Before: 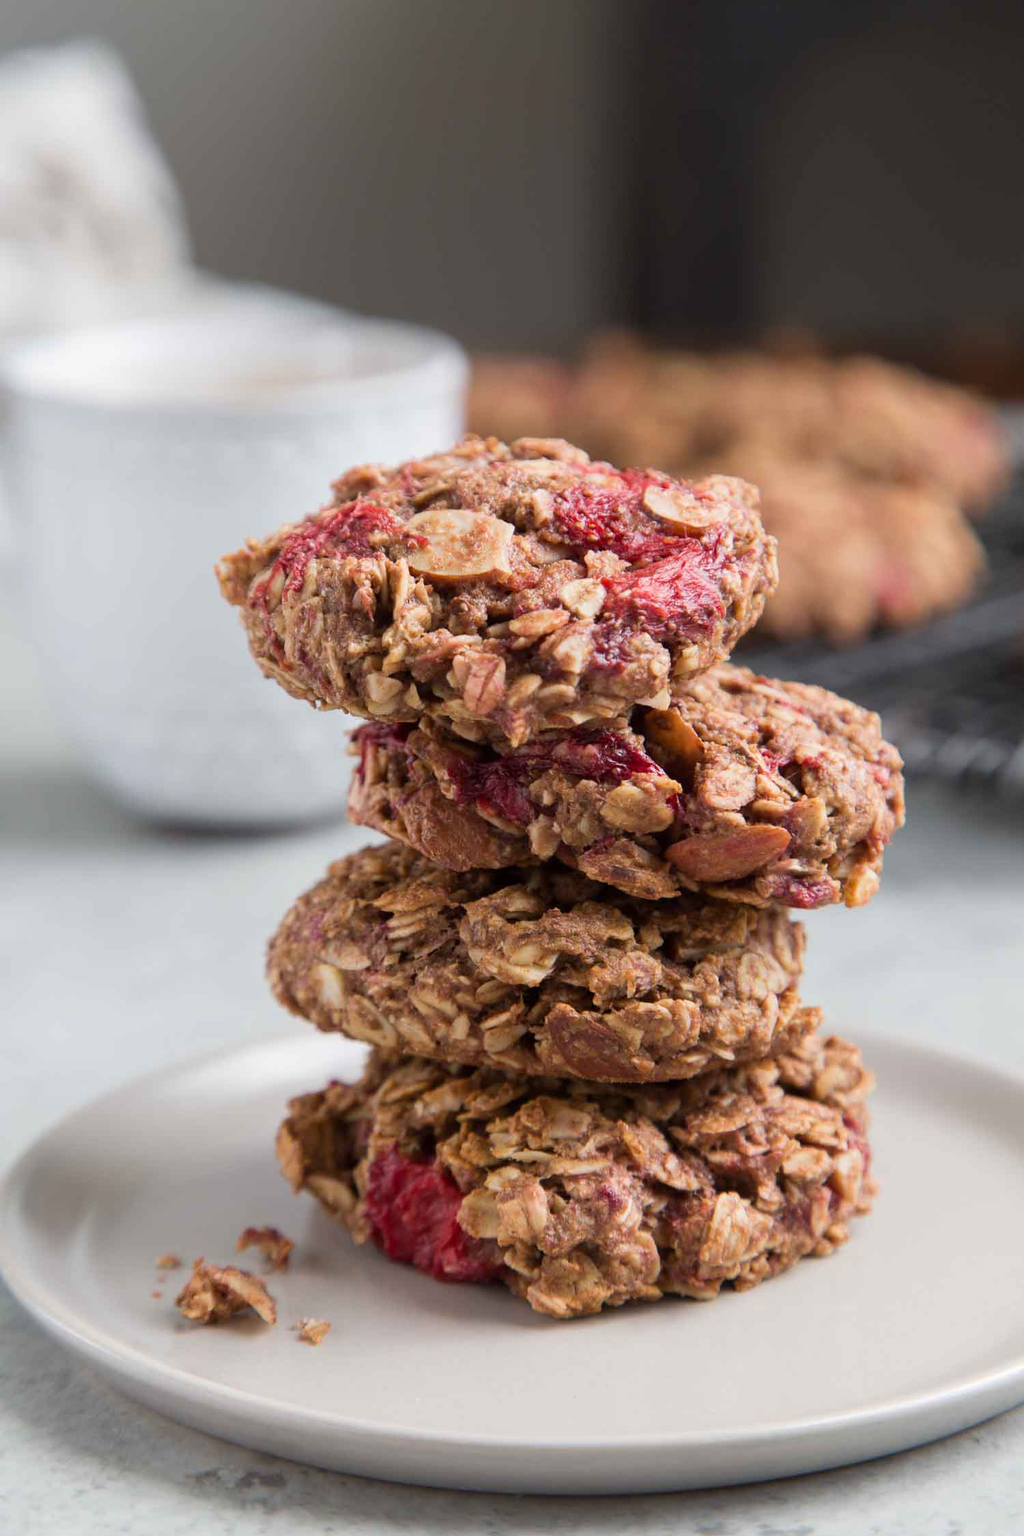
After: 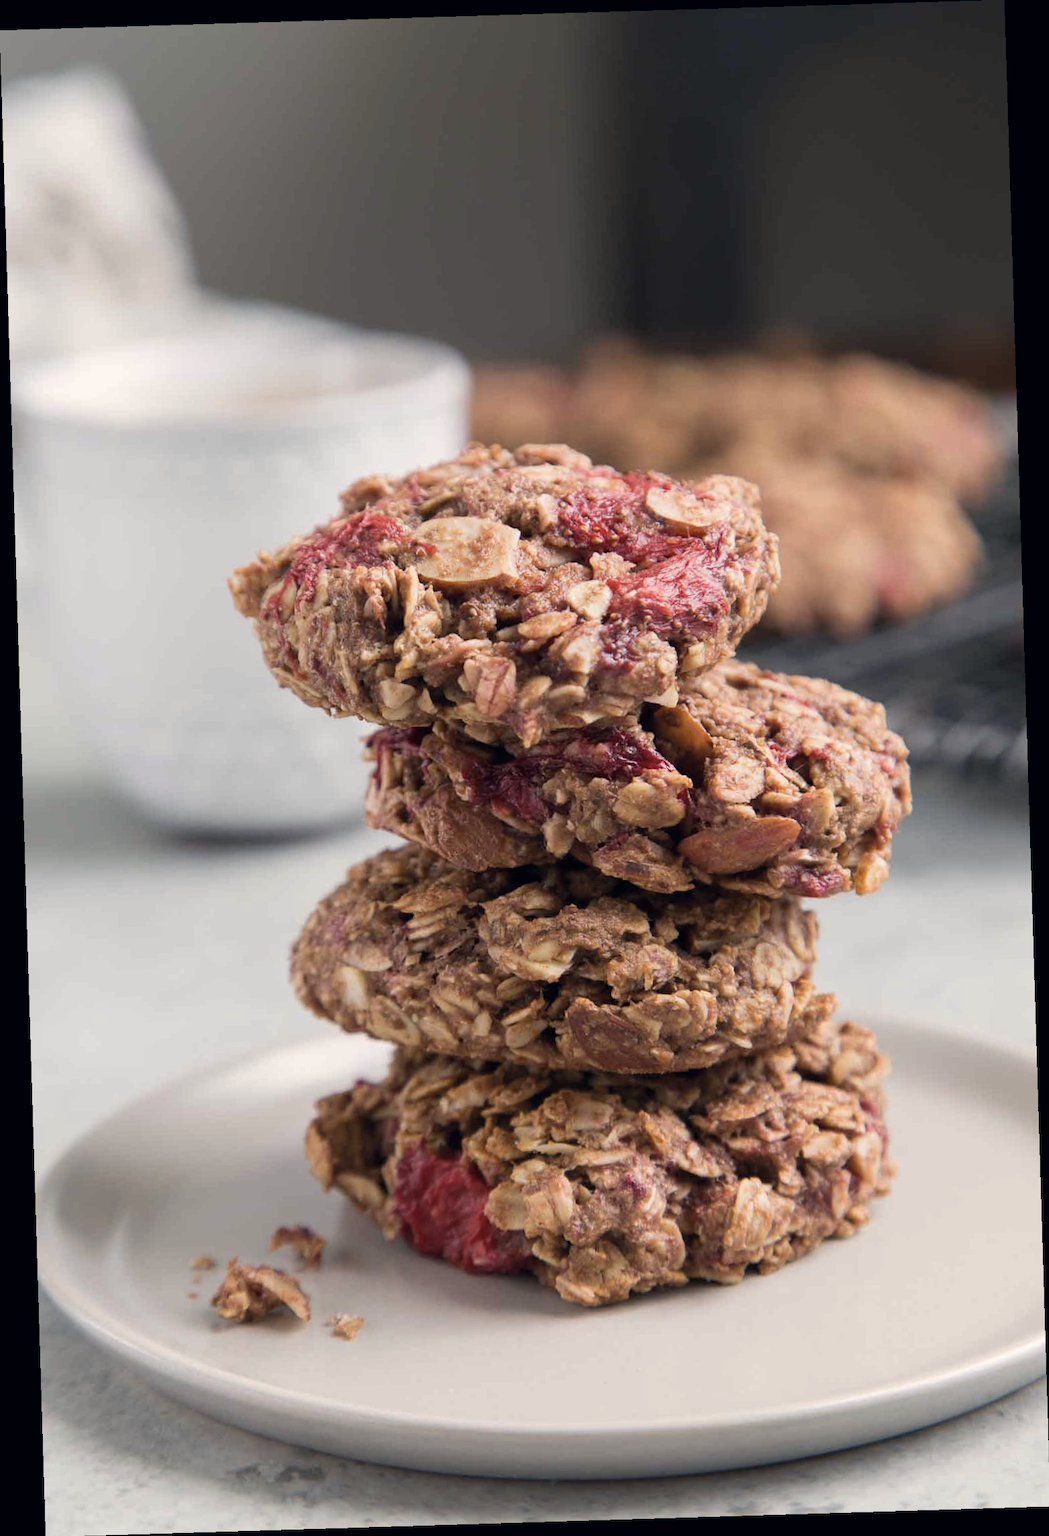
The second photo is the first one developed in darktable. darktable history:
color correction: highlights a* 2.75, highlights b* 5, shadows a* -2.04, shadows b* -4.84, saturation 0.8
rotate and perspective: rotation -1.75°, automatic cropping off
